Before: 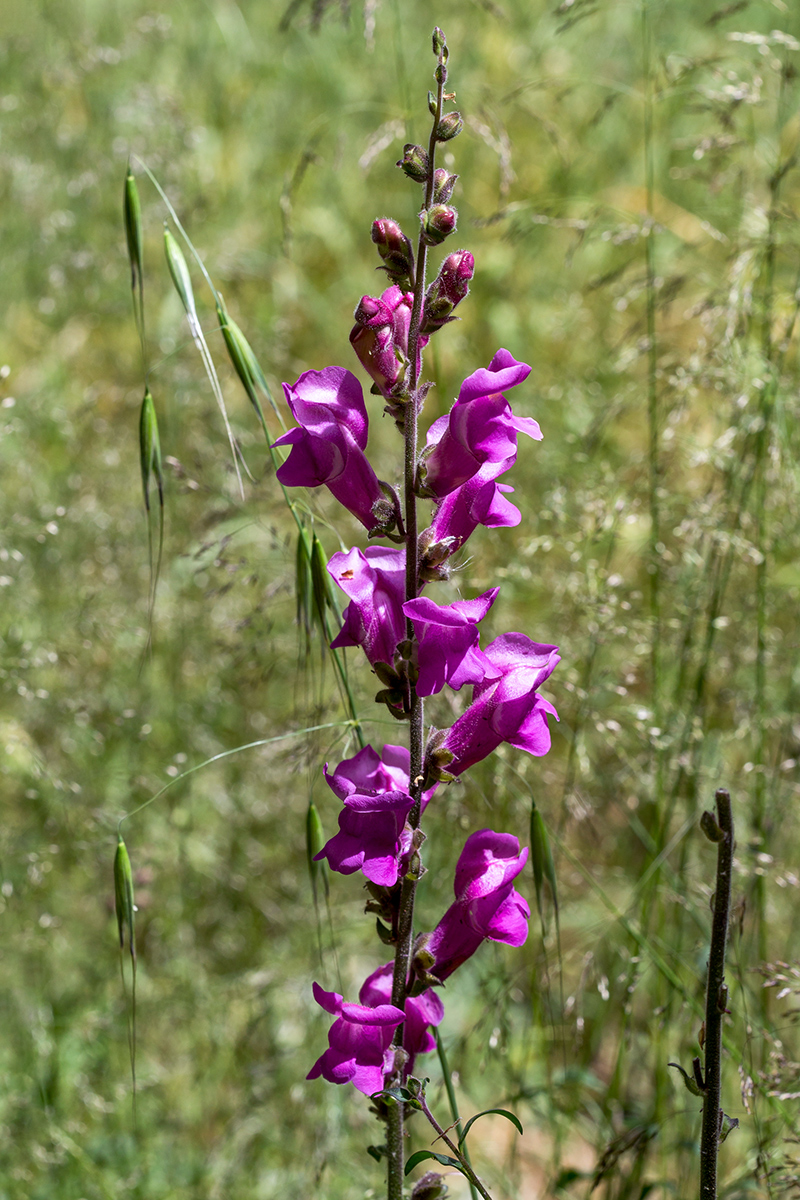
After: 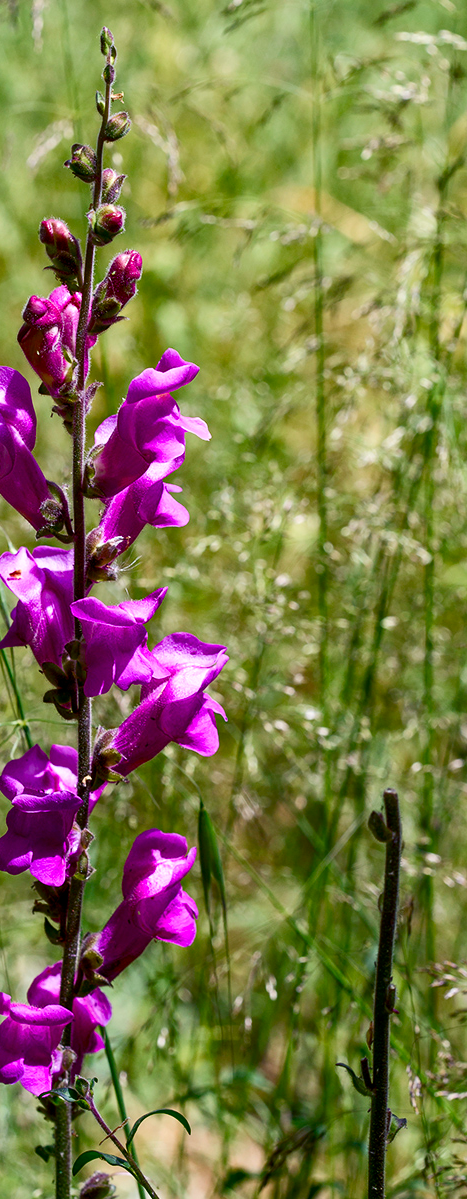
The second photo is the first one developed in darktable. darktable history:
color balance rgb: shadows lift › chroma 2.979%, shadows lift › hue 241.58°, power › hue 60.89°, perceptual saturation grading › global saturation 20%, perceptual saturation grading › highlights -49.361%, perceptual saturation grading › shadows 26.142%
contrast brightness saturation: contrast 0.173, saturation 0.303
crop: left 41.504%
tone equalizer: edges refinement/feathering 500, mask exposure compensation -1.57 EV, preserve details no
